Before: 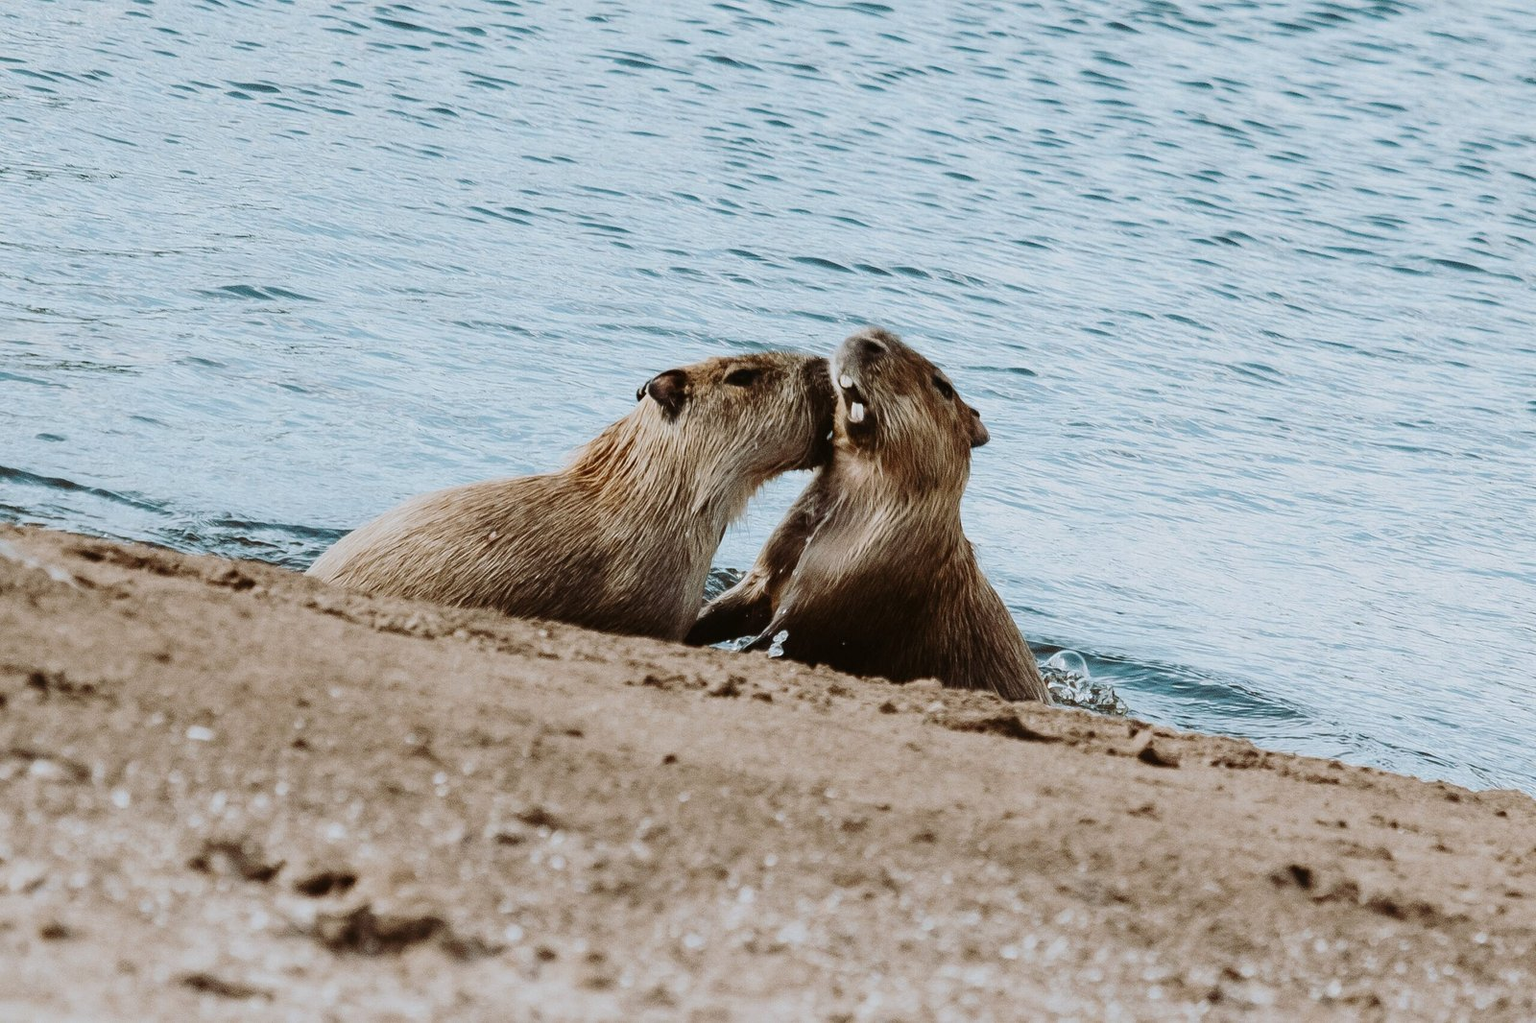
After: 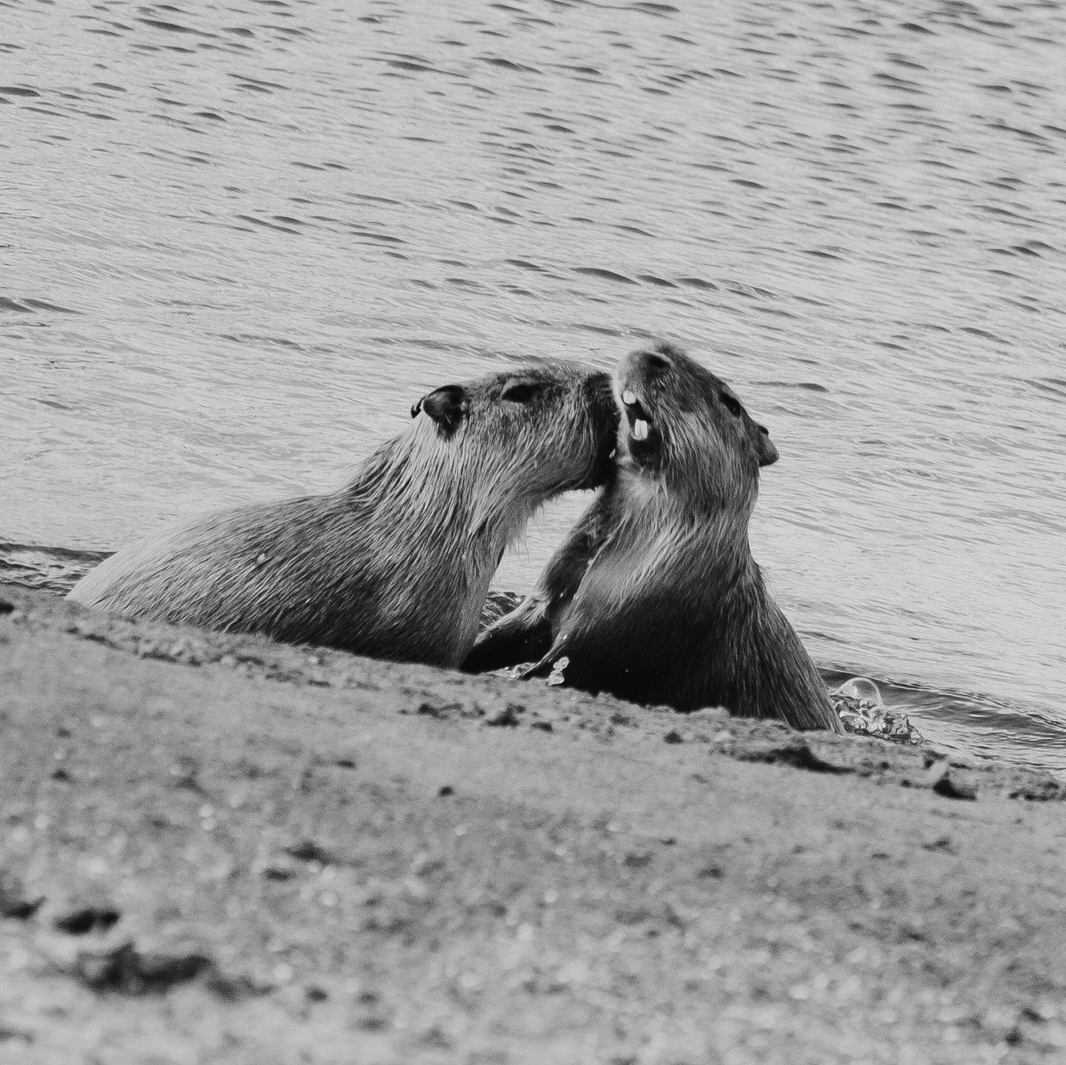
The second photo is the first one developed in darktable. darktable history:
velvia: on, module defaults
white balance: red 0.986, blue 1.01
contrast brightness saturation: saturation -0.05
monochrome: a -6.99, b 35.61, size 1.4
crop and rotate: left 15.754%, right 17.579%
